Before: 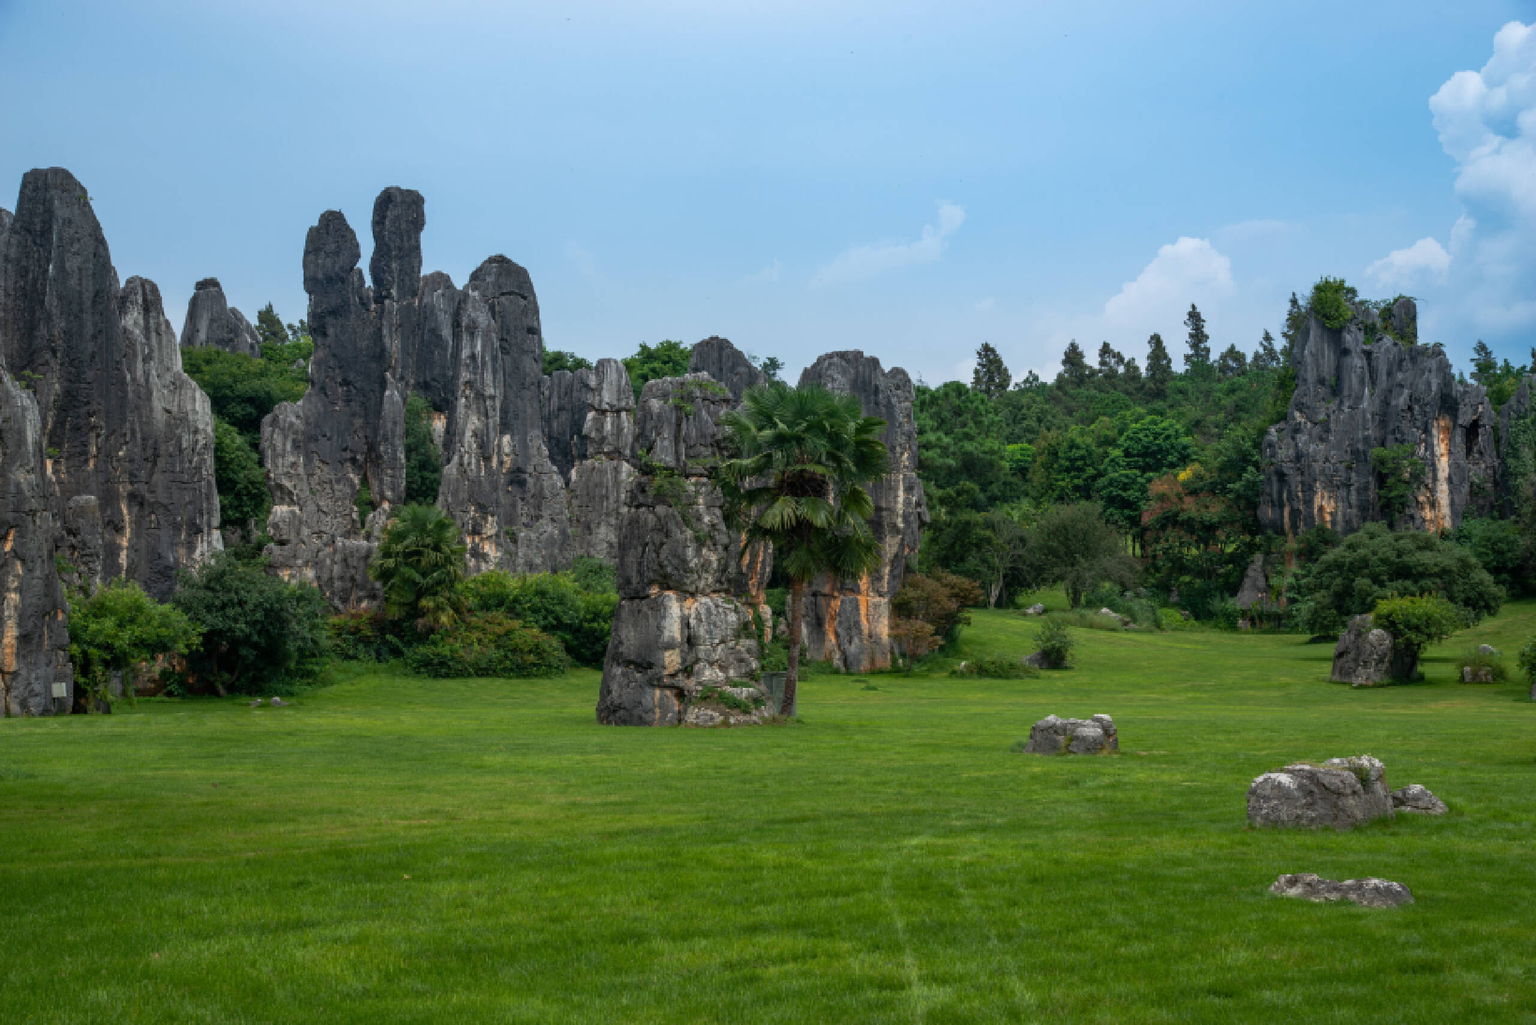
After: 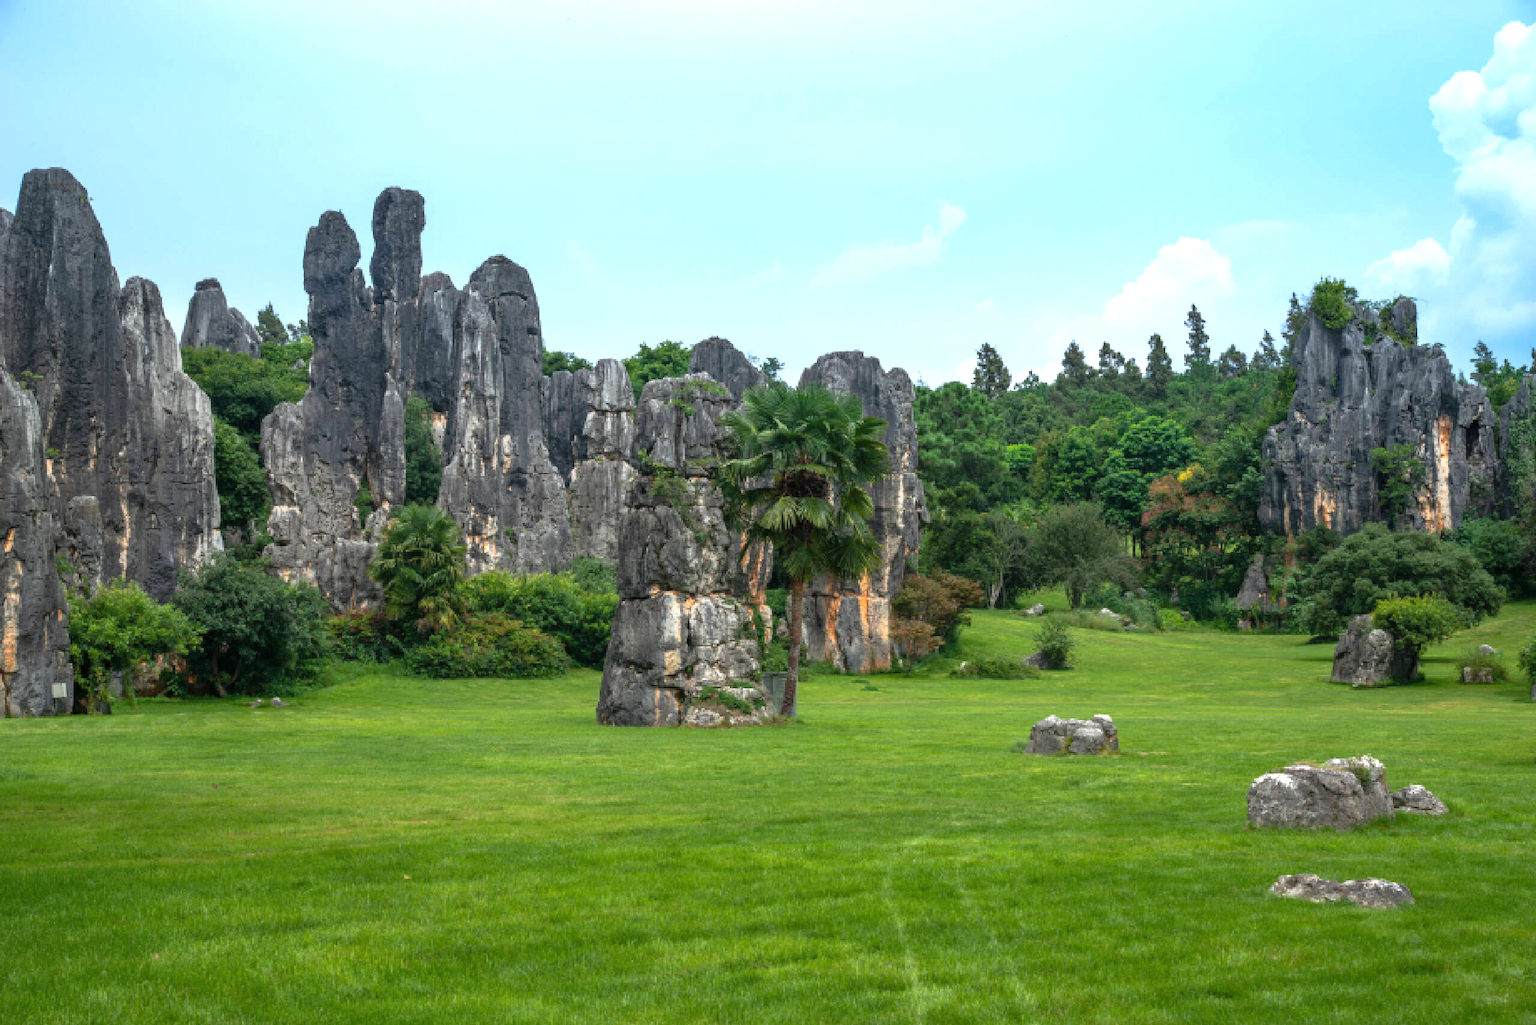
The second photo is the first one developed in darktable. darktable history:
exposure: black level correction 0, exposure 0.89 EV, compensate exposure bias true, compensate highlight preservation false
